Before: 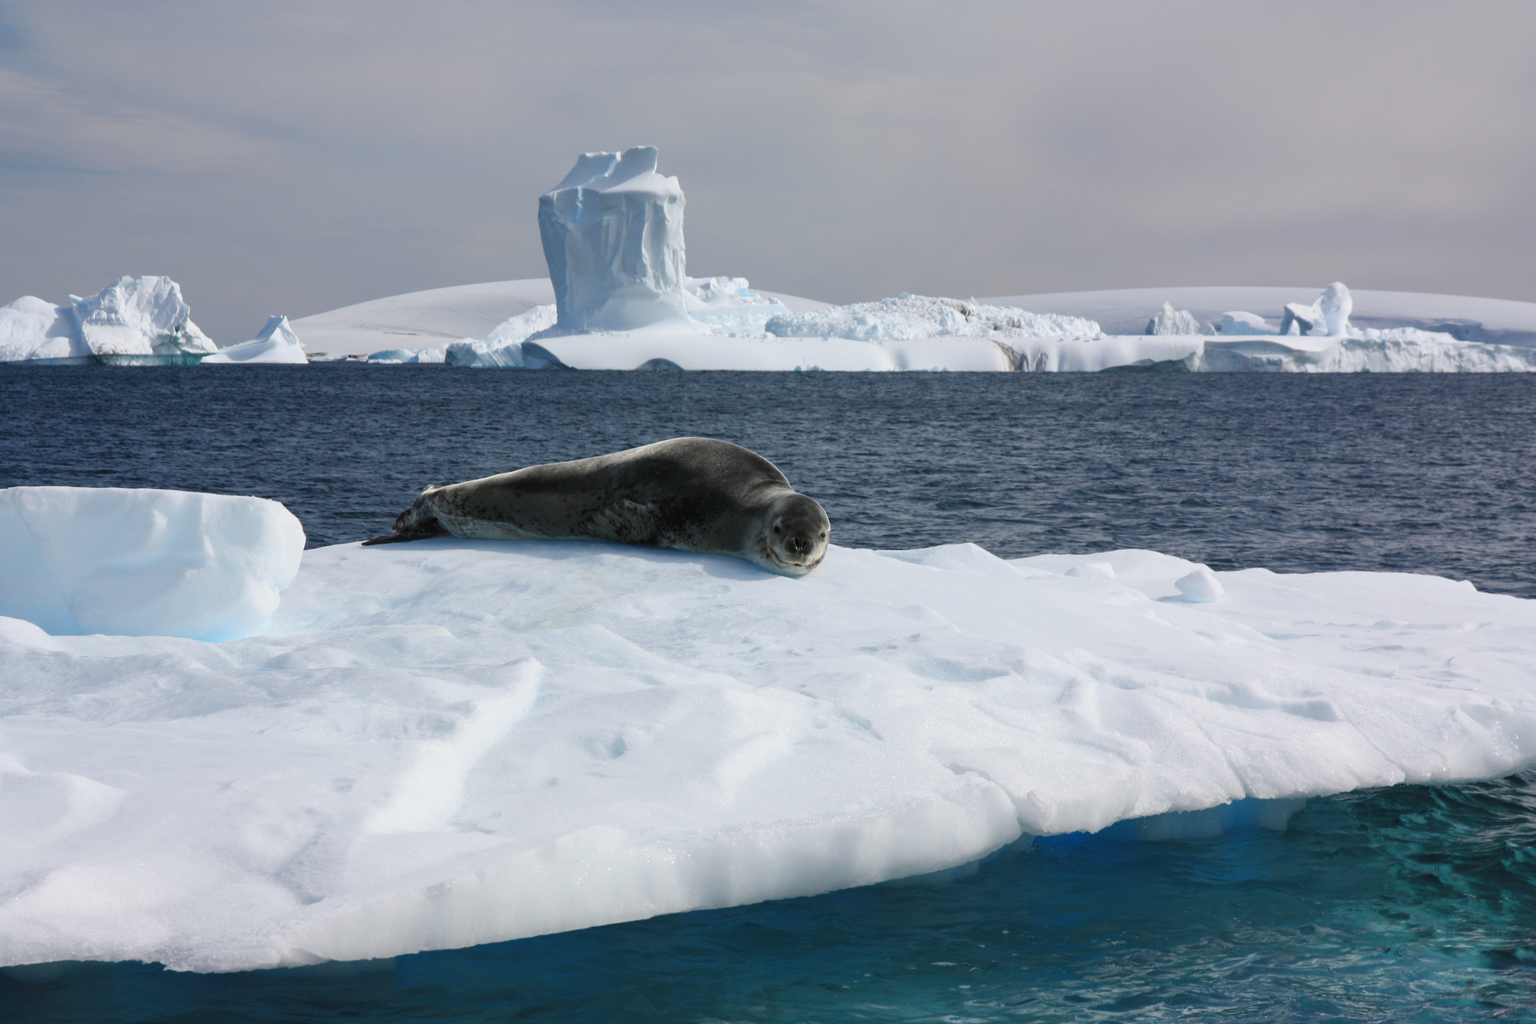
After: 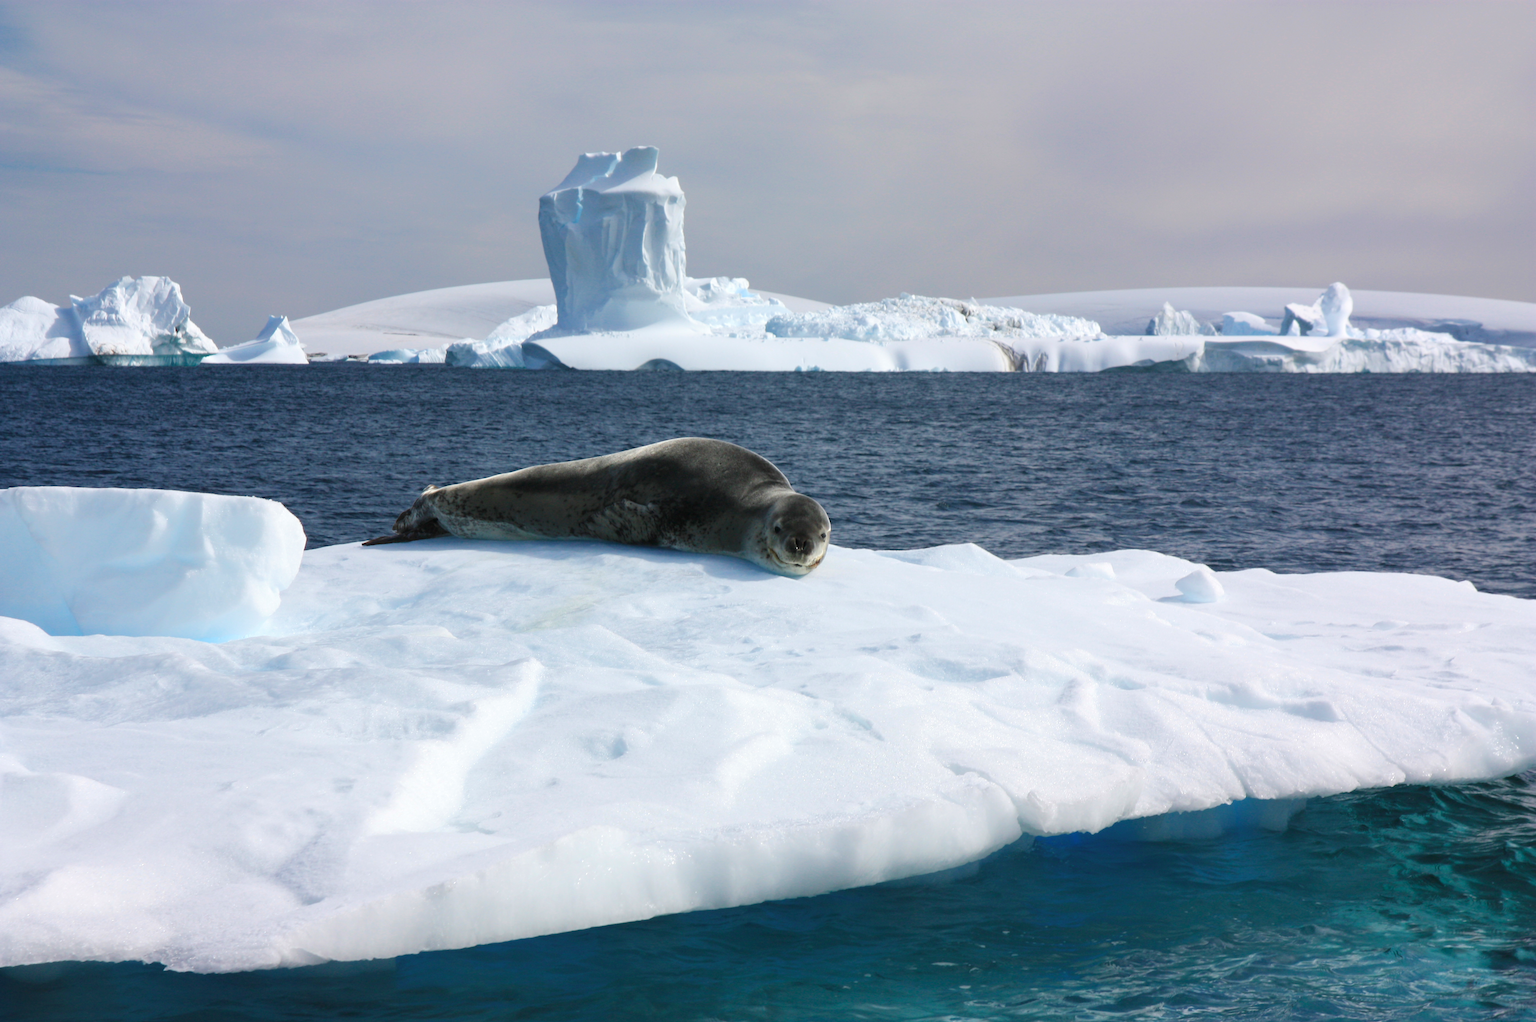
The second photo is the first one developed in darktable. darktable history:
exposure: exposure 0.217 EV, compensate highlight preservation false
tone equalizer: on, module defaults
velvia: on, module defaults
crop: bottom 0.071%
